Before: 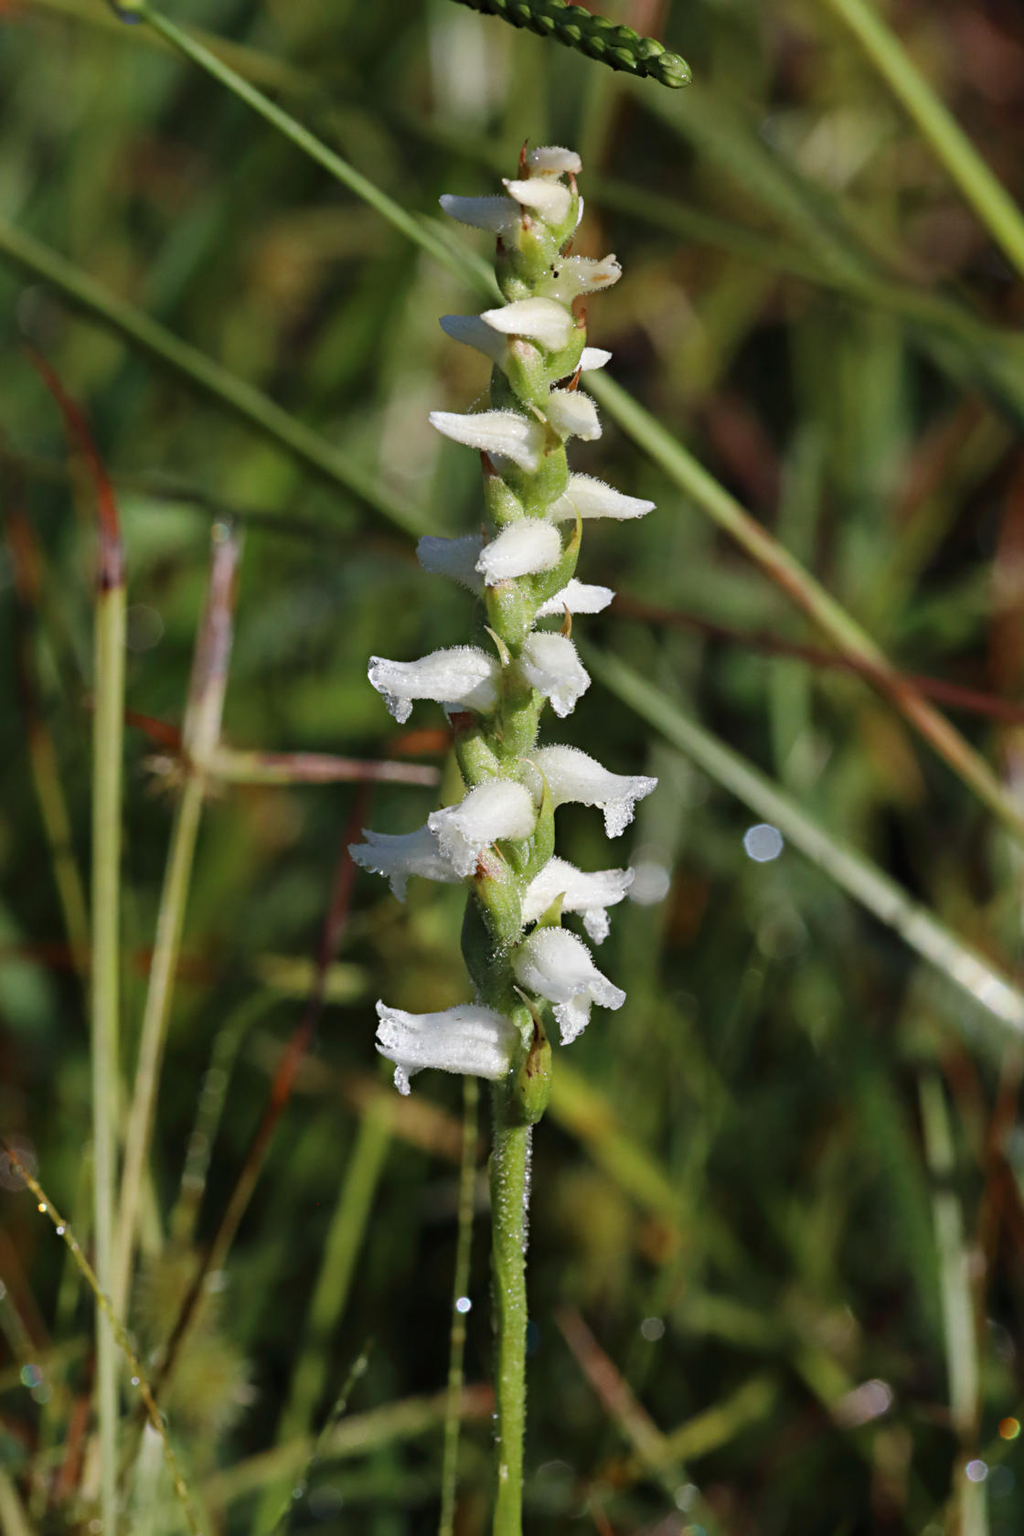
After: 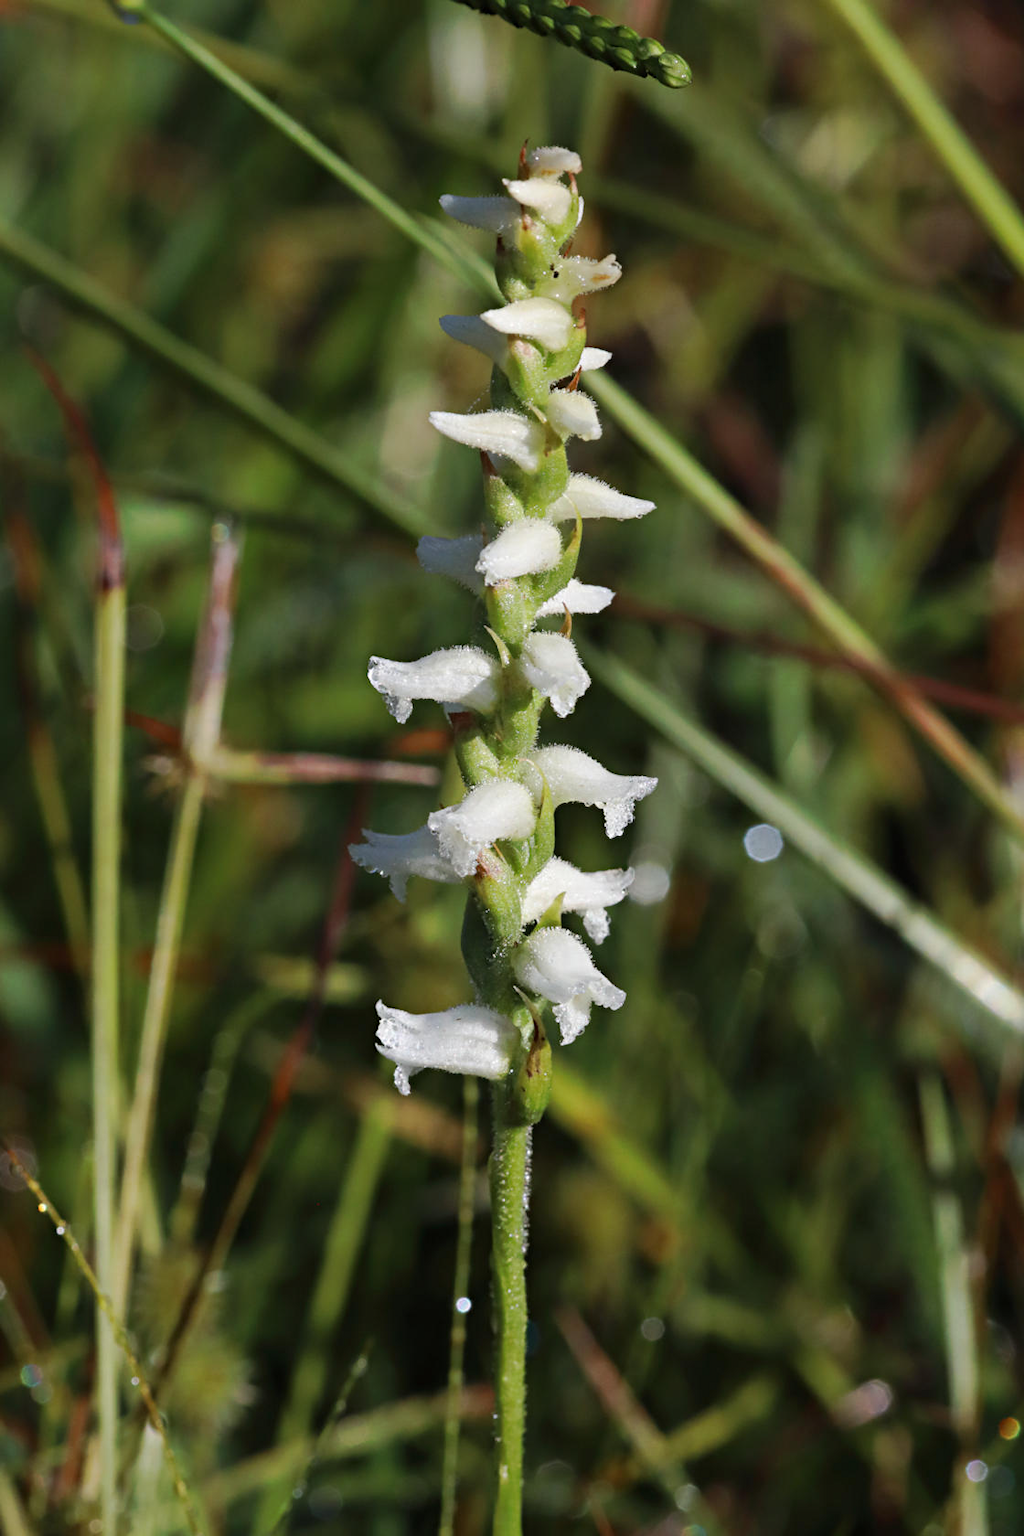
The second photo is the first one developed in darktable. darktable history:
tone curve: curves: ch0 [(0, 0) (0.003, 0.003) (0.011, 0.011) (0.025, 0.024) (0.044, 0.043) (0.069, 0.067) (0.1, 0.096) (0.136, 0.131) (0.177, 0.171) (0.224, 0.217) (0.277, 0.268) (0.335, 0.324) (0.399, 0.386) (0.468, 0.453) (0.543, 0.547) (0.623, 0.626) (0.709, 0.712) (0.801, 0.802) (0.898, 0.898) (1, 1)], preserve colors none
